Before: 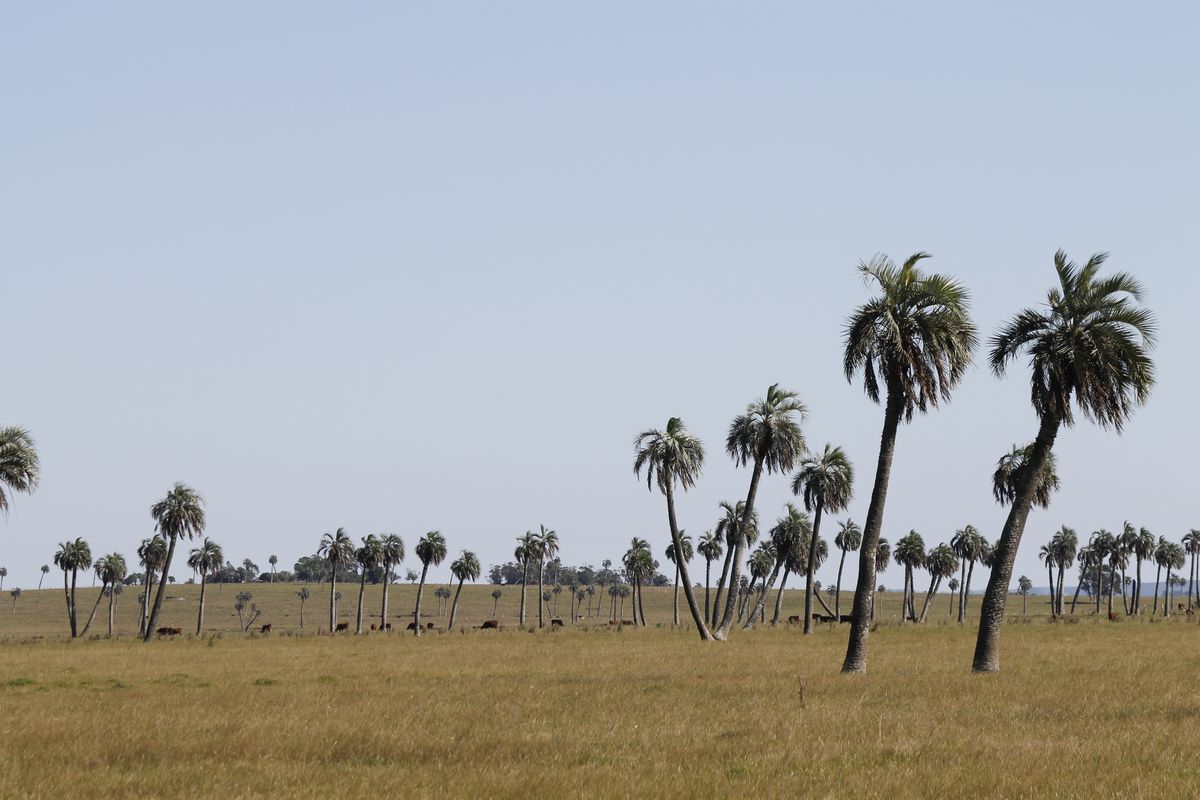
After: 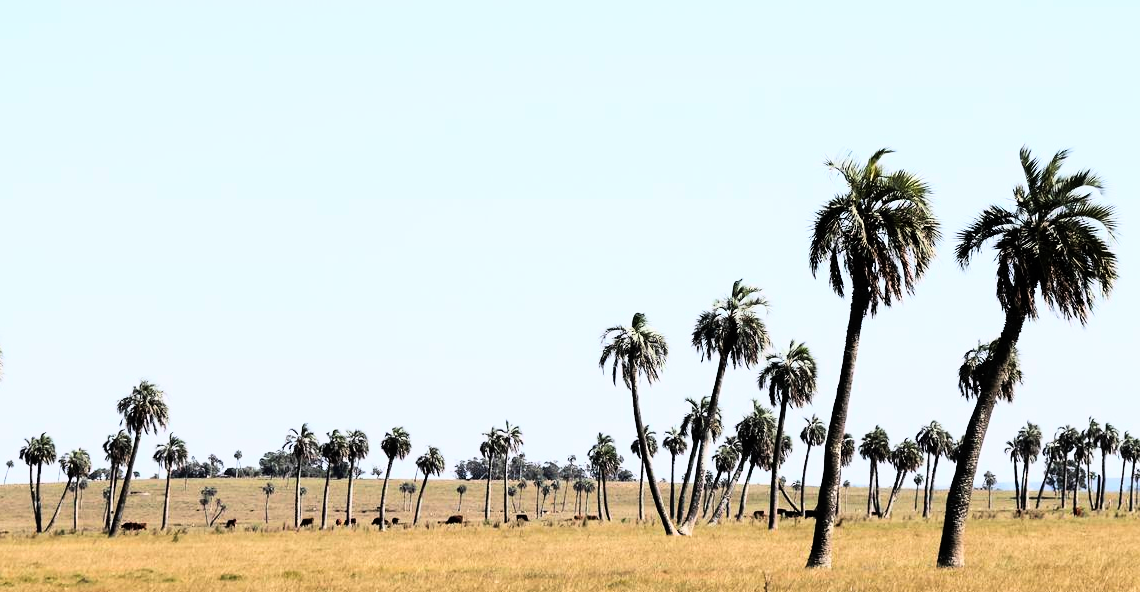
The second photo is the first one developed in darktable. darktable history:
rgb curve: curves: ch0 [(0, 0) (0.21, 0.15) (0.24, 0.21) (0.5, 0.75) (0.75, 0.96) (0.89, 0.99) (1, 1)]; ch1 [(0, 0.02) (0.21, 0.13) (0.25, 0.2) (0.5, 0.67) (0.75, 0.9) (0.89, 0.97) (1, 1)]; ch2 [(0, 0.02) (0.21, 0.13) (0.25, 0.2) (0.5, 0.67) (0.75, 0.9) (0.89, 0.97) (1, 1)], compensate middle gray true
crop and rotate: left 2.991%, top 13.302%, right 1.981%, bottom 12.636%
